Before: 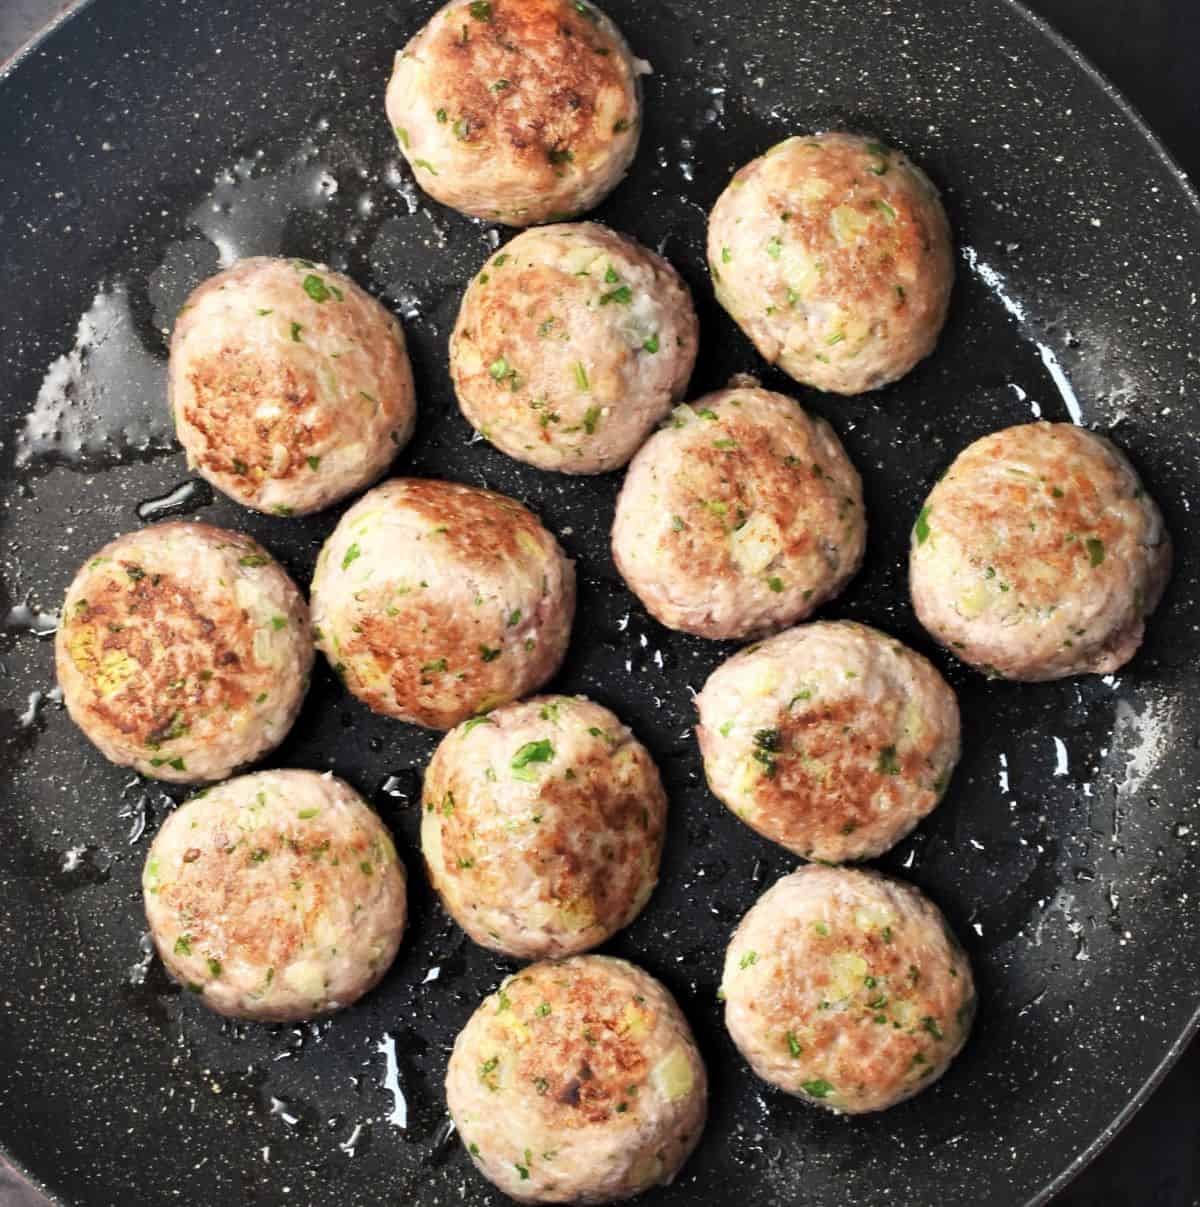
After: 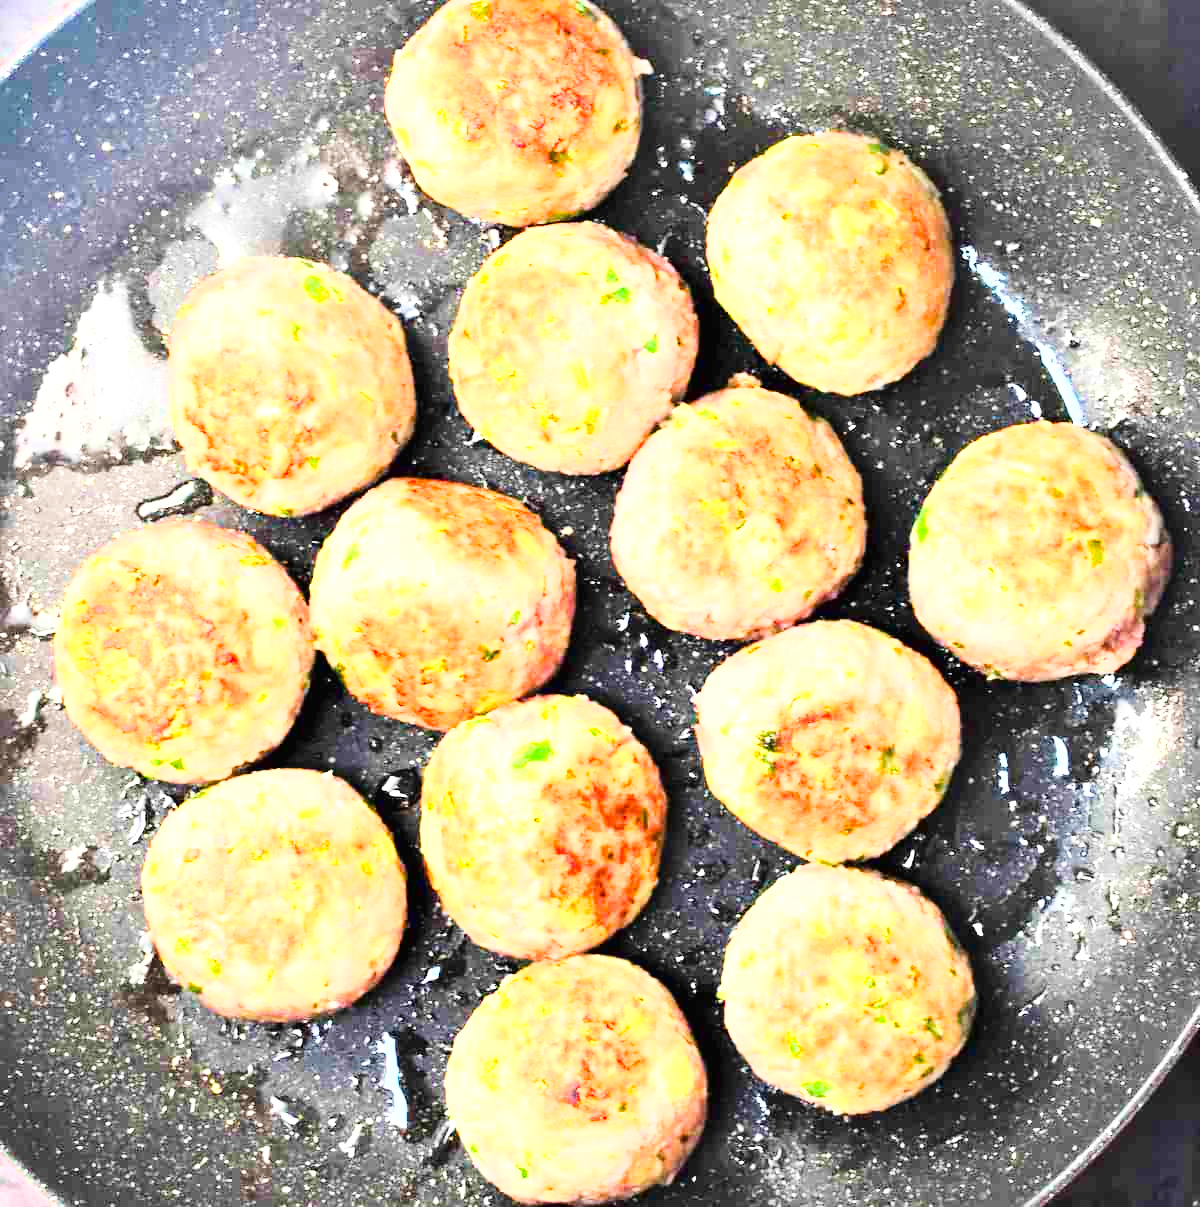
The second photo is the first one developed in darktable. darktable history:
base curve: curves: ch0 [(0, 0.003) (0.001, 0.002) (0.006, 0.004) (0.02, 0.022) (0.048, 0.086) (0.094, 0.234) (0.162, 0.431) (0.258, 0.629) (0.385, 0.8) (0.548, 0.918) (0.751, 0.988) (1, 1)]
color balance rgb: perceptual saturation grading › global saturation 13.623%, perceptual saturation grading › highlights -25.699%, perceptual saturation grading › shadows 25.216%, global vibrance 20%
exposure: black level correction 0, exposure 1.699 EV, compensate highlight preservation false
color zones: curves: ch0 [(0, 0.613) (0.01, 0.613) (0.245, 0.448) (0.498, 0.529) (0.642, 0.665) (0.879, 0.777) (0.99, 0.613)]; ch1 [(0, 0) (0.143, 0) (0.286, 0) (0.429, 0) (0.571, 0) (0.714, 0) (0.857, 0)], mix -132.12%
